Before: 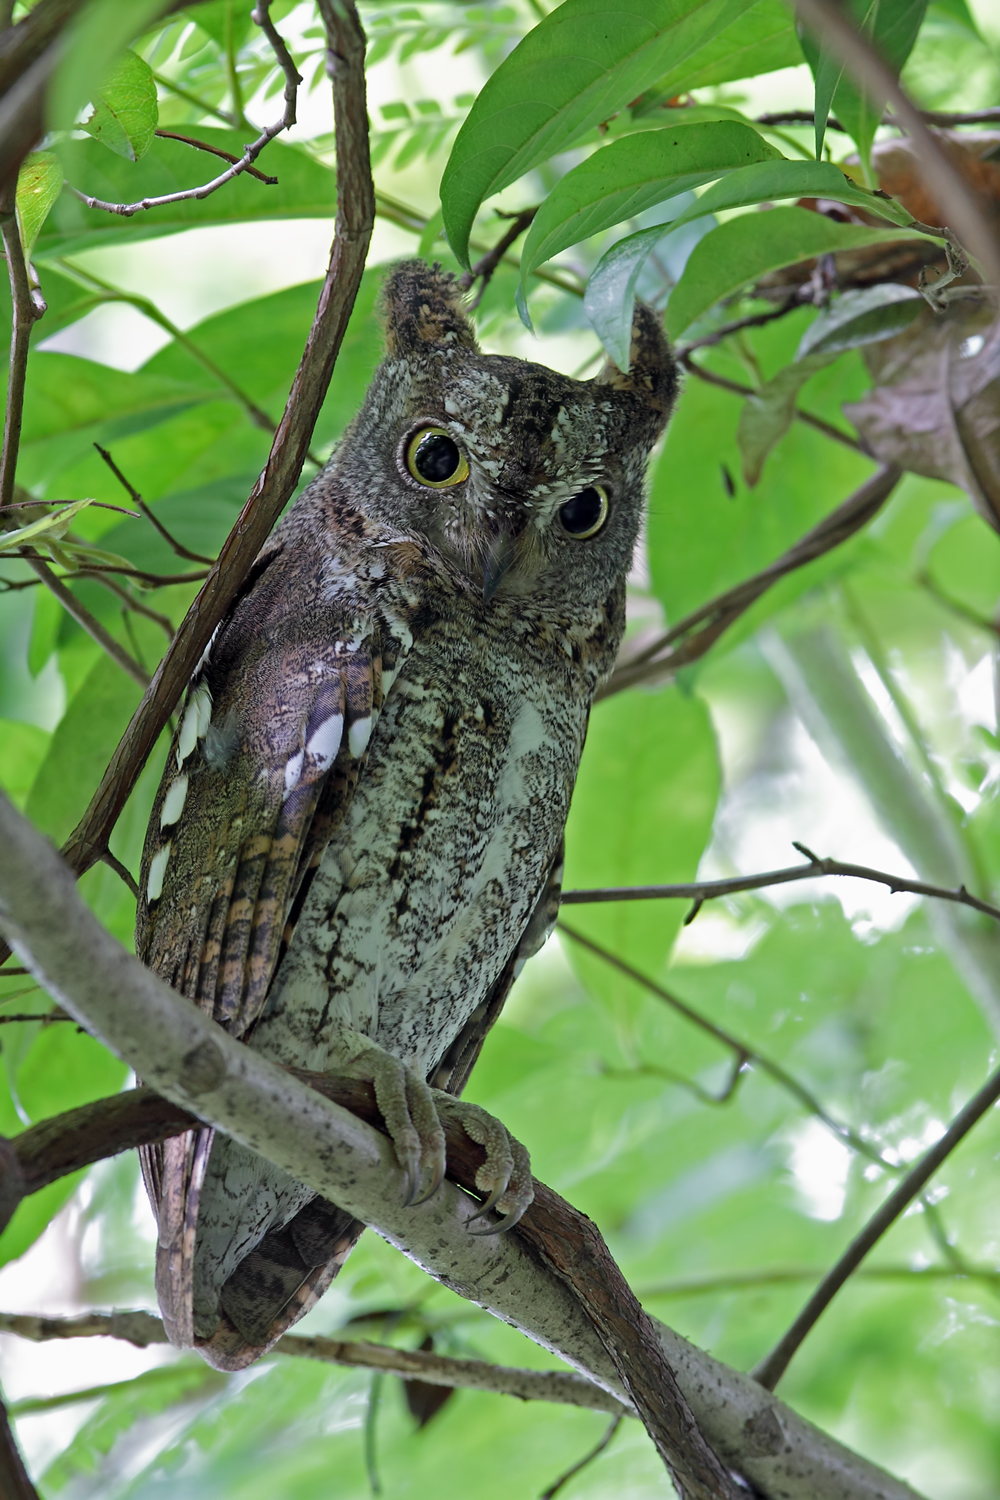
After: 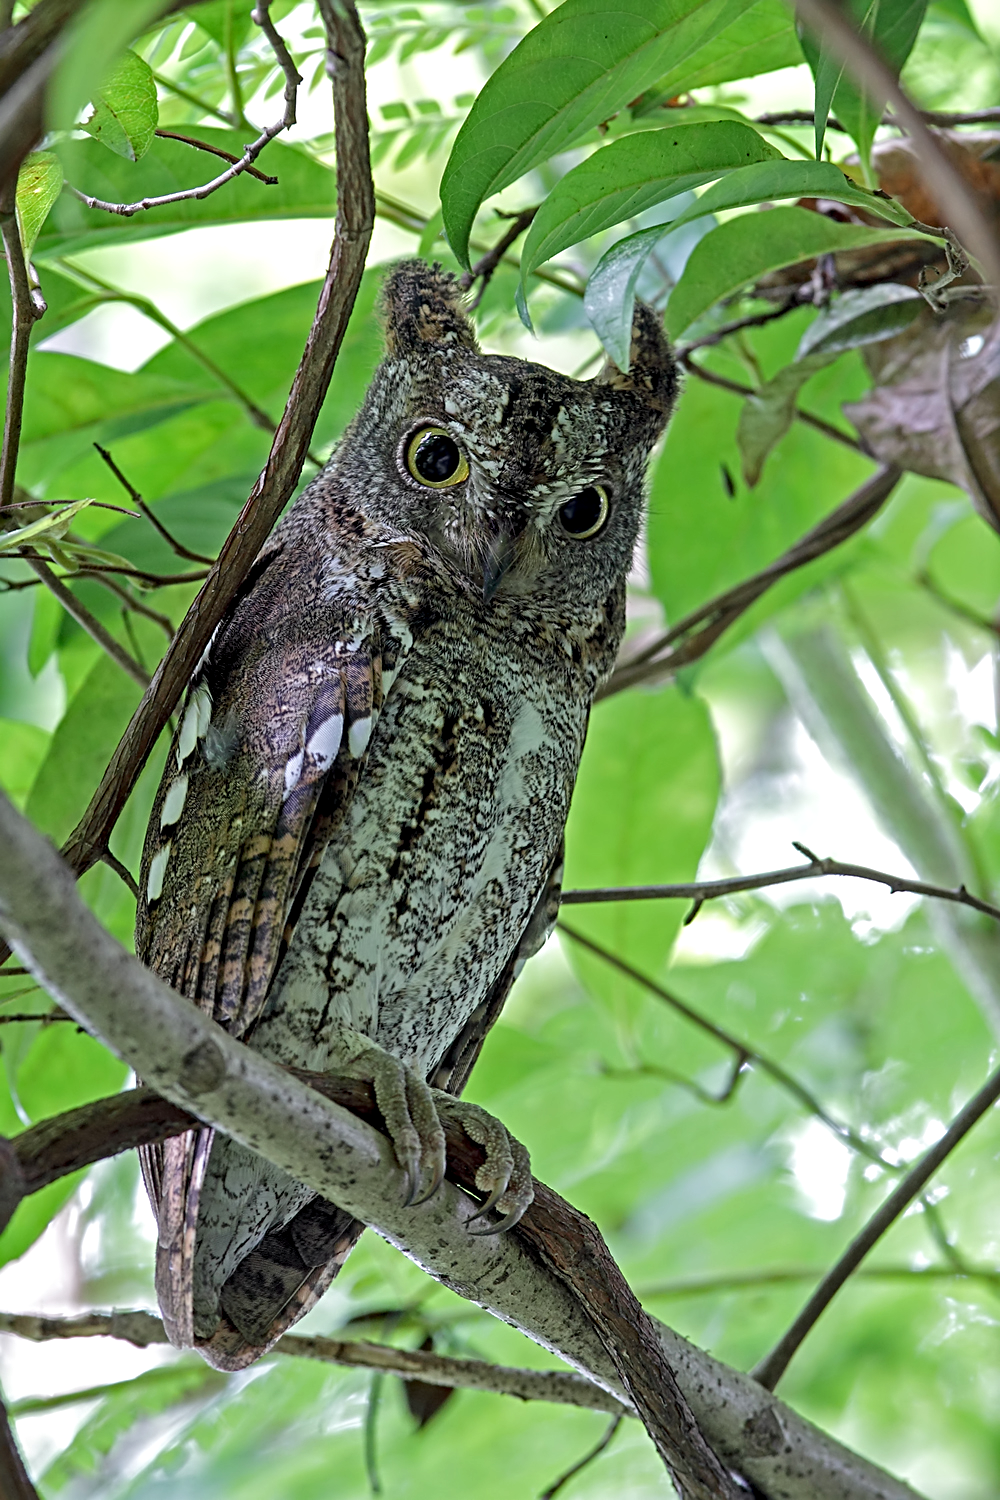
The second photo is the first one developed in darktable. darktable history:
exposure: black level correction 0.002, exposure 0.15 EV, compensate highlight preservation false
local contrast: on, module defaults
sharpen: radius 3.119
